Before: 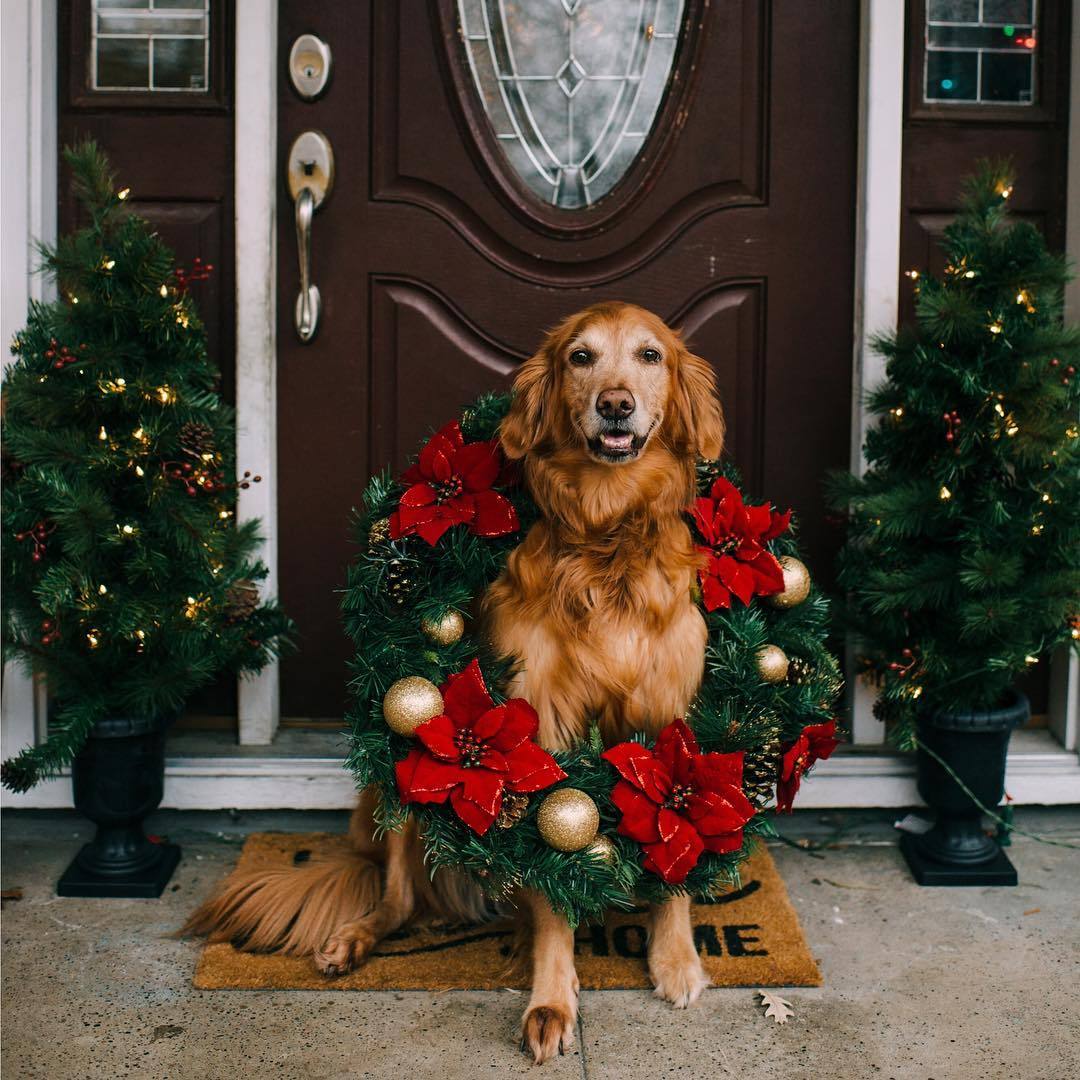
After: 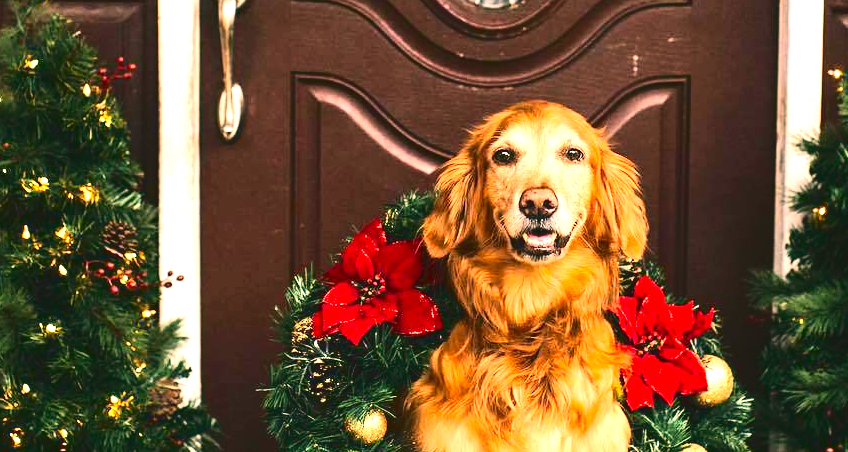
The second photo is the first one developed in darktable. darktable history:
color correction: highlights a* 17.68, highlights b* 19.06
contrast brightness saturation: saturation -0.057
crop: left 7.142%, top 18.629%, right 14.262%, bottom 39.501%
exposure: exposure 2.226 EV, compensate highlight preservation false
tone curve: curves: ch0 [(0, 0.072) (0.249, 0.176) (0.518, 0.489) (0.832, 0.854) (1, 0.948)], color space Lab, independent channels, preserve colors none
